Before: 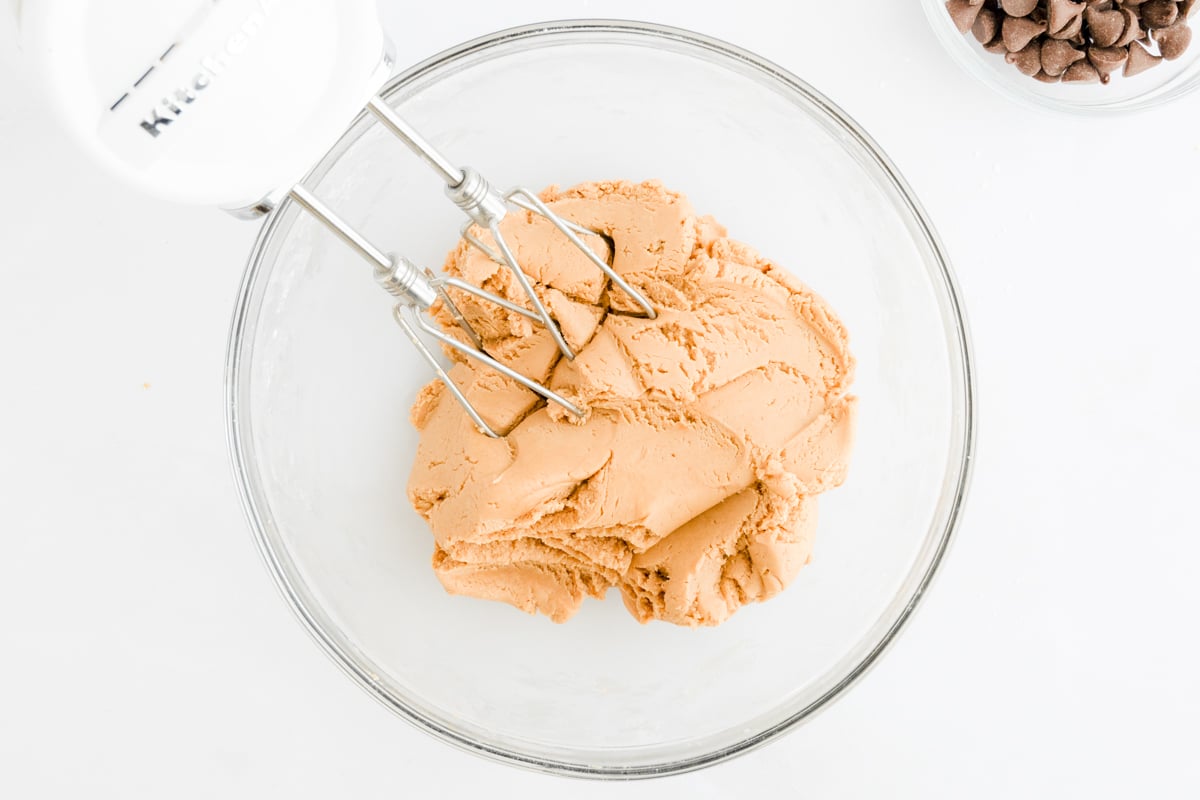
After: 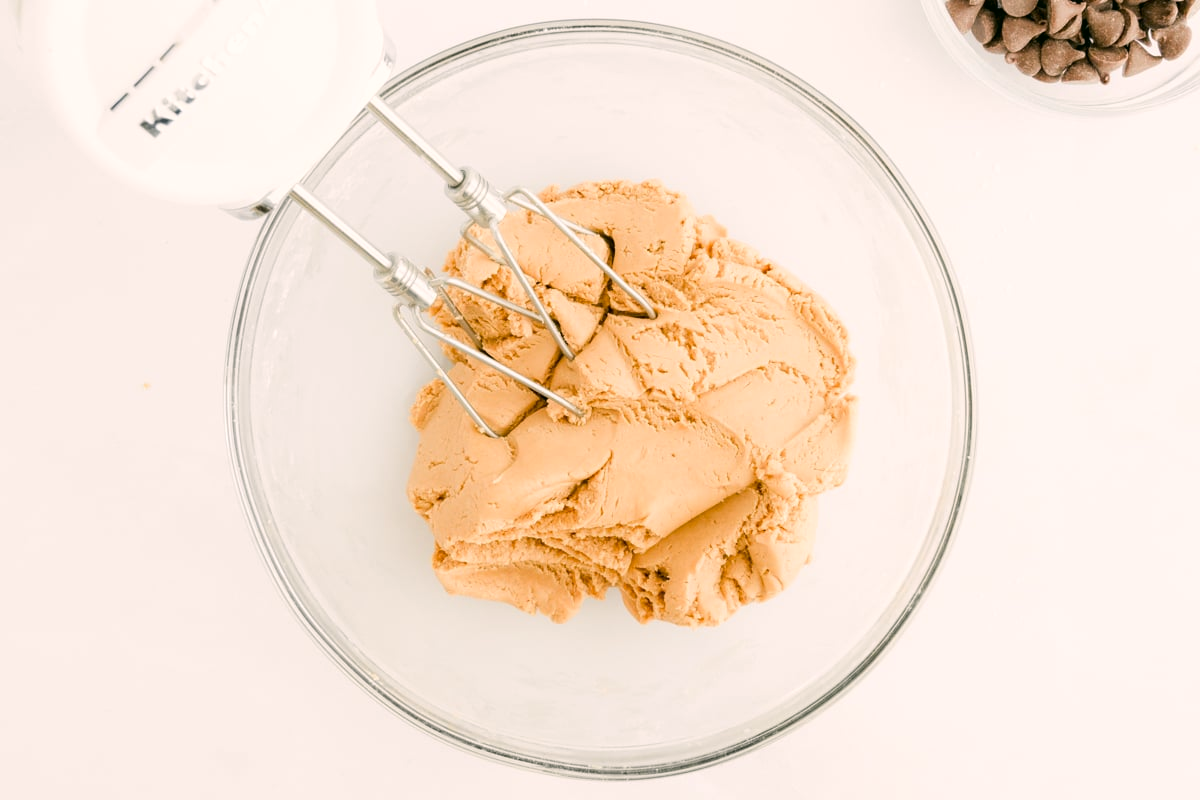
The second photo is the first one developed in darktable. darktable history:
color correction: highlights a* 4.45, highlights b* 4.93, shadows a* -7.41, shadows b* 4.72
